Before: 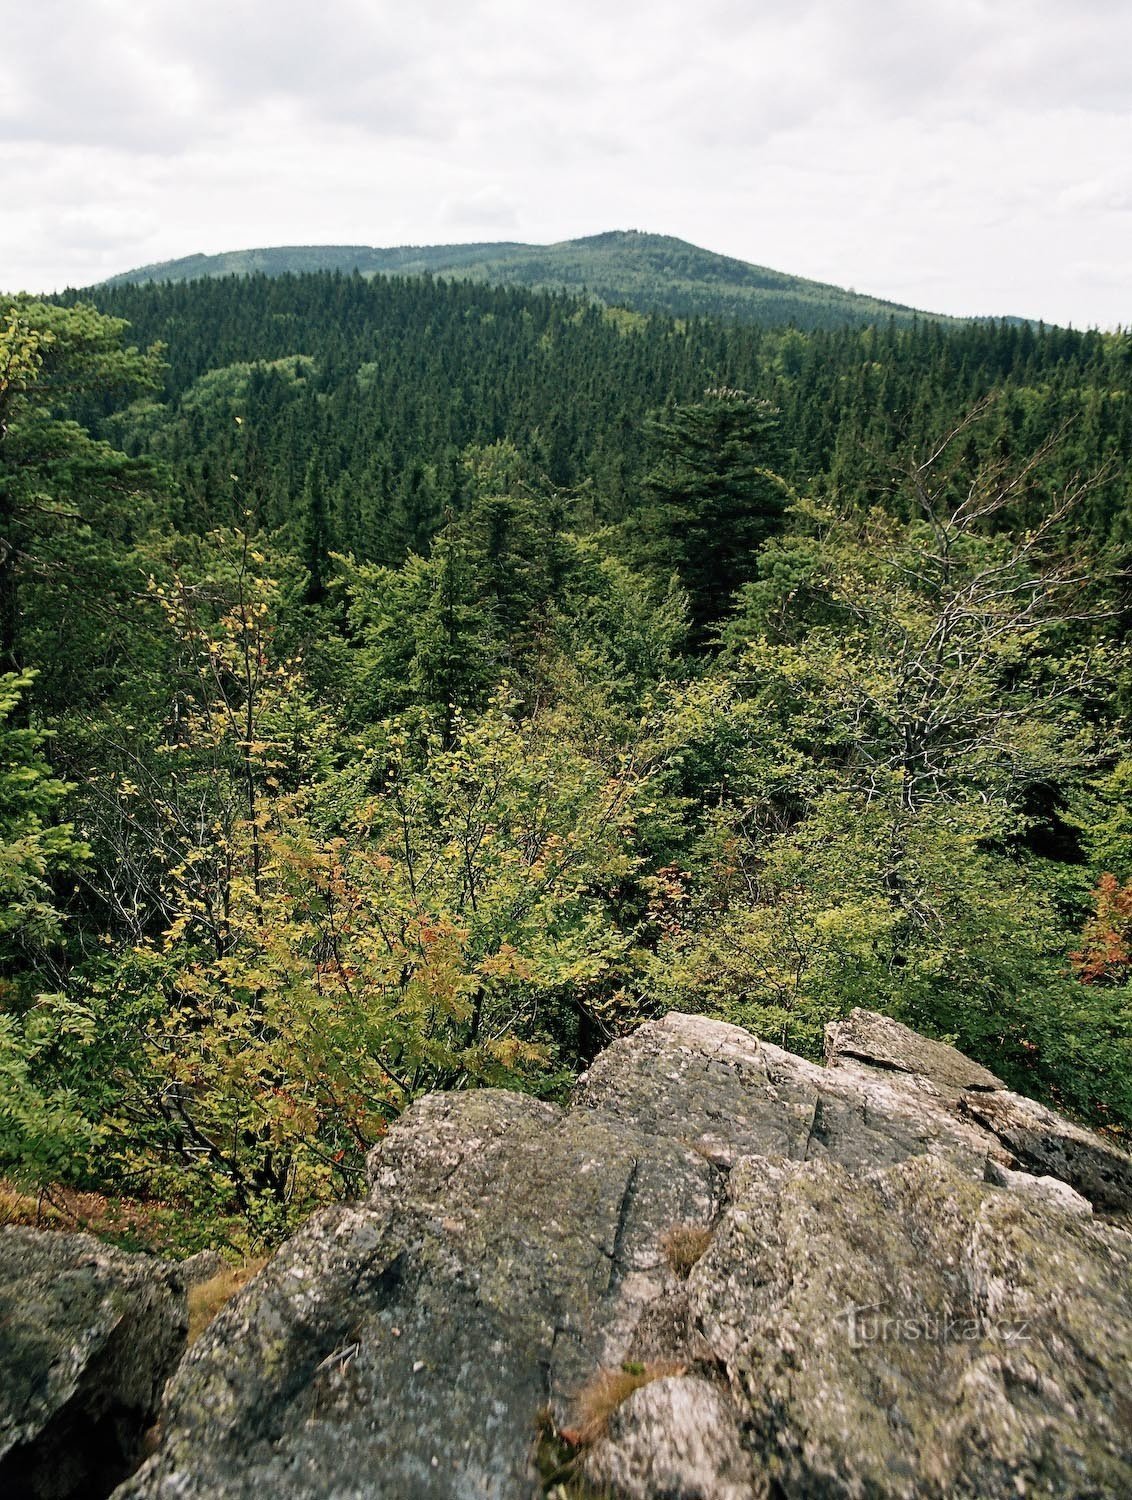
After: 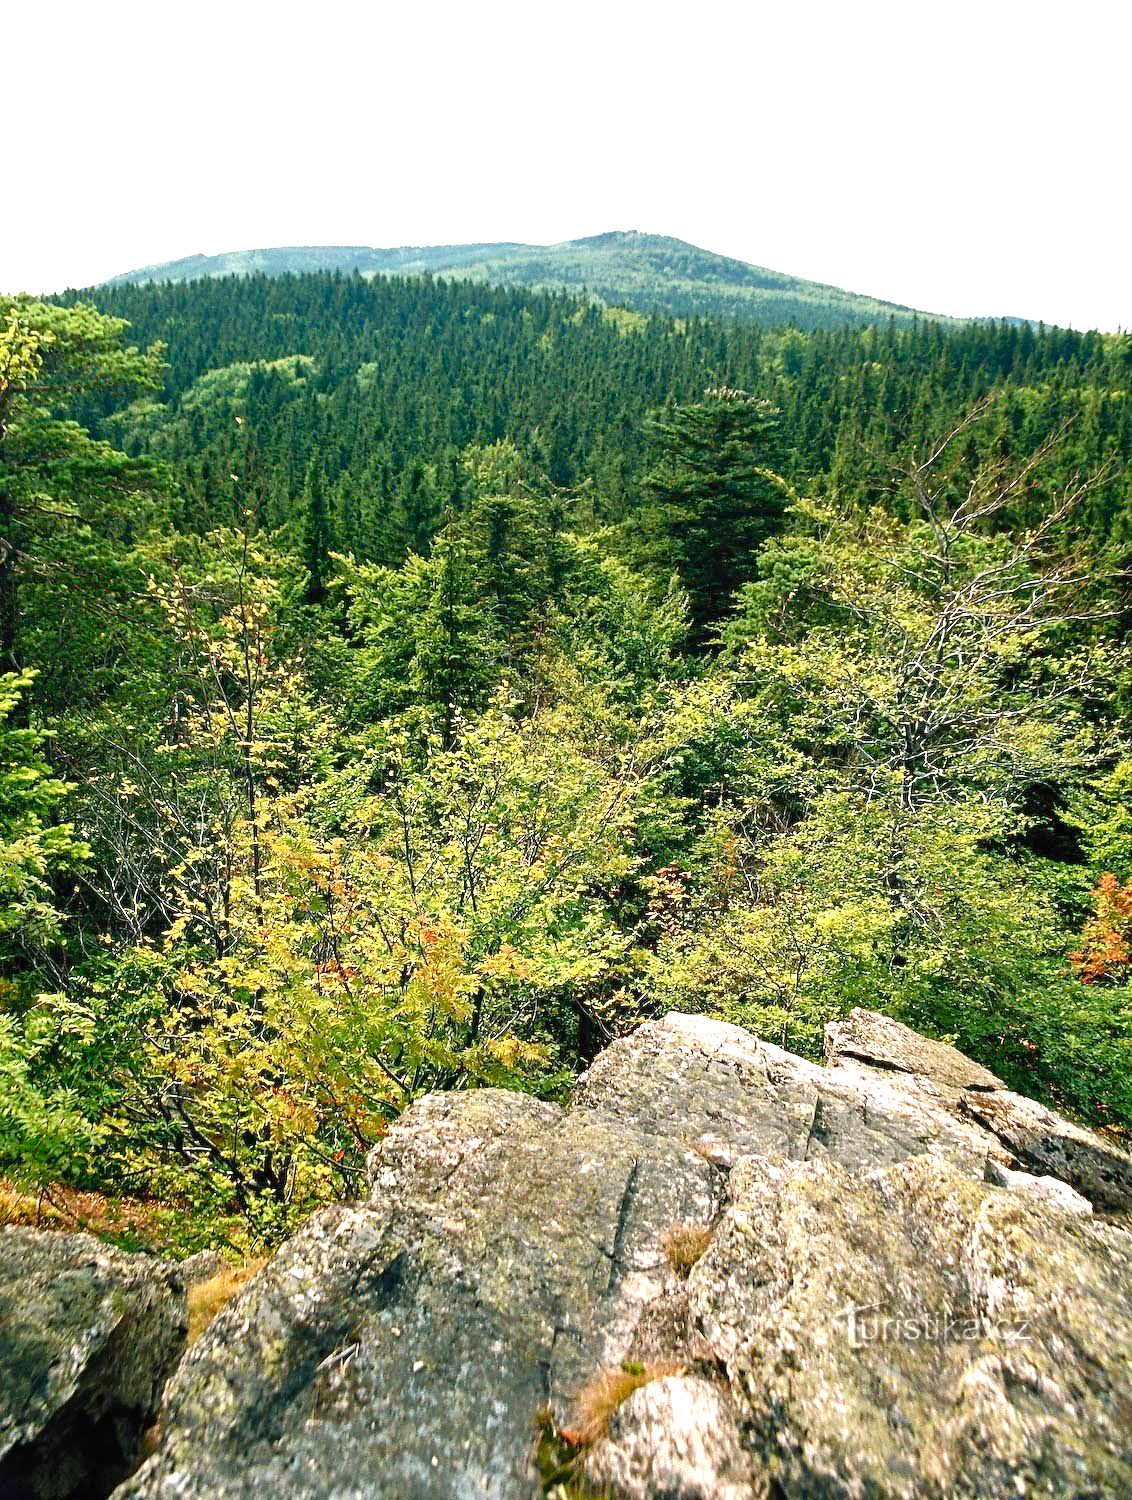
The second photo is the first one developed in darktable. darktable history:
base curve: preserve colors none
color balance rgb: linear chroma grading › global chroma 9.782%, perceptual saturation grading › global saturation 20%, perceptual saturation grading › highlights -25.898%, perceptual saturation grading › shadows 25.603%, global vibrance 20%
exposure: black level correction 0, exposure 1.097 EV, compensate highlight preservation false
